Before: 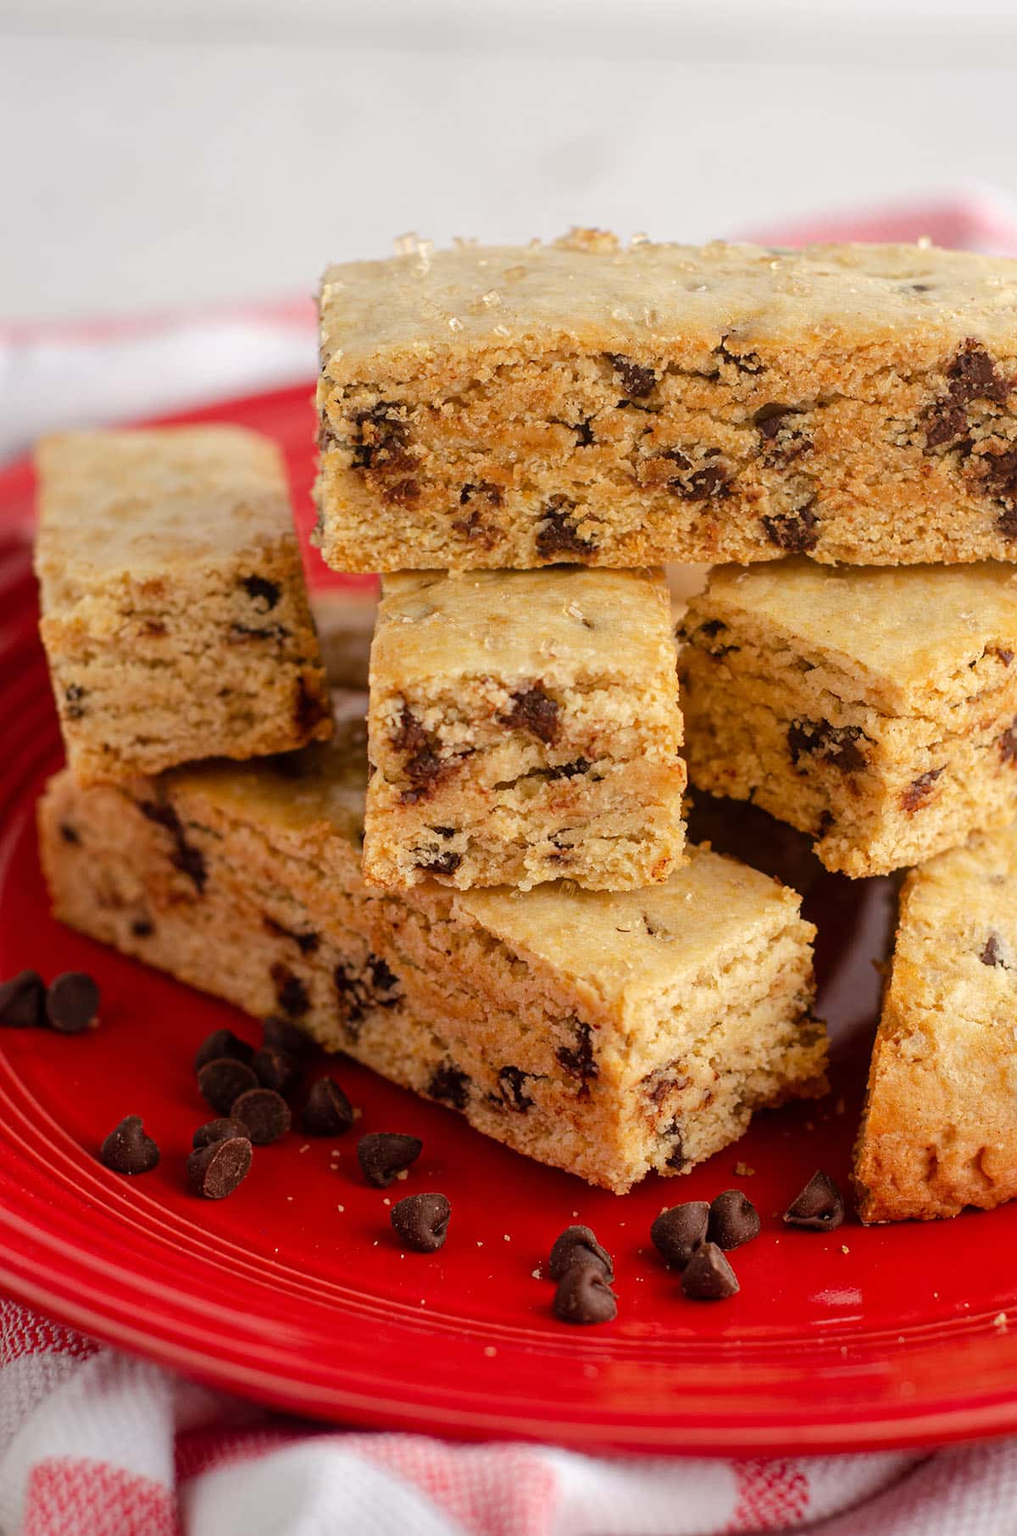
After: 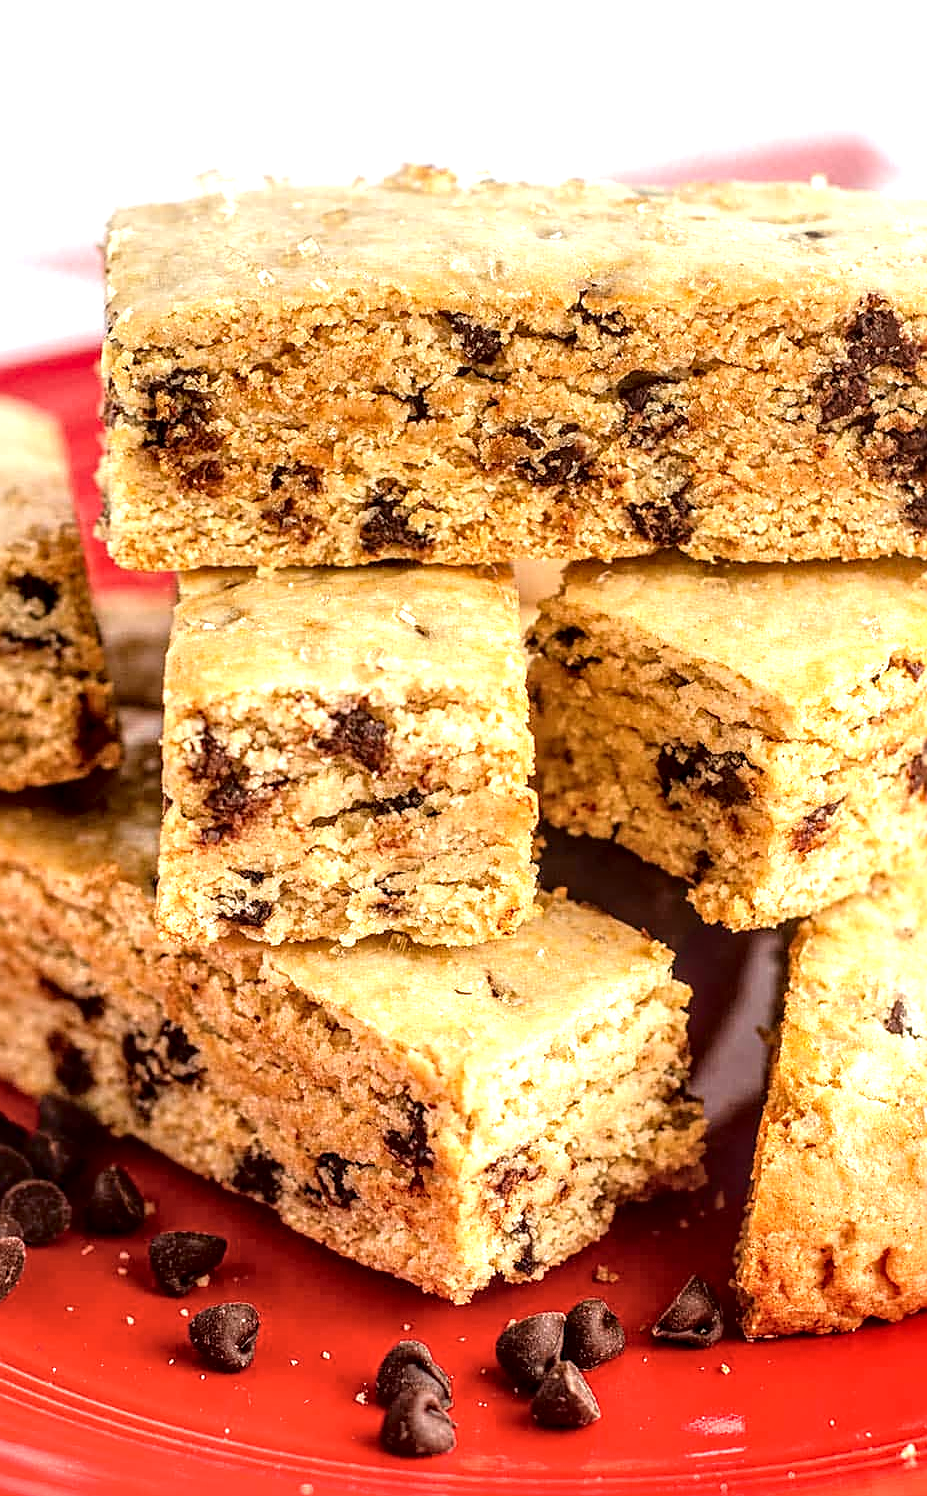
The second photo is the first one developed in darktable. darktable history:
sharpen: on, module defaults
exposure: black level correction 0, exposure 0.68 EV, compensate highlight preservation false
crop: left 22.692%, top 5.824%, bottom 11.582%
shadows and highlights: shadows 43.09, highlights 7.31
tone curve: curves: ch0 [(0, 0) (0.003, 0.132) (0.011, 0.13) (0.025, 0.134) (0.044, 0.138) (0.069, 0.154) (0.1, 0.17) (0.136, 0.198) (0.177, 0.25) (0.224, 0.308) (0.277, 0.371) (0.335, 0.432) (0.399, 0.491) (0.468, 0.55) (0.543, 0.612) (0.623, 0.679) (0.709, 0.766) (0.801, 0.842) (0.898, 0.912) (1, 1)], color space Lab, independent channels, preserve colors none
local contrast: highlights 16%, detail 188%
